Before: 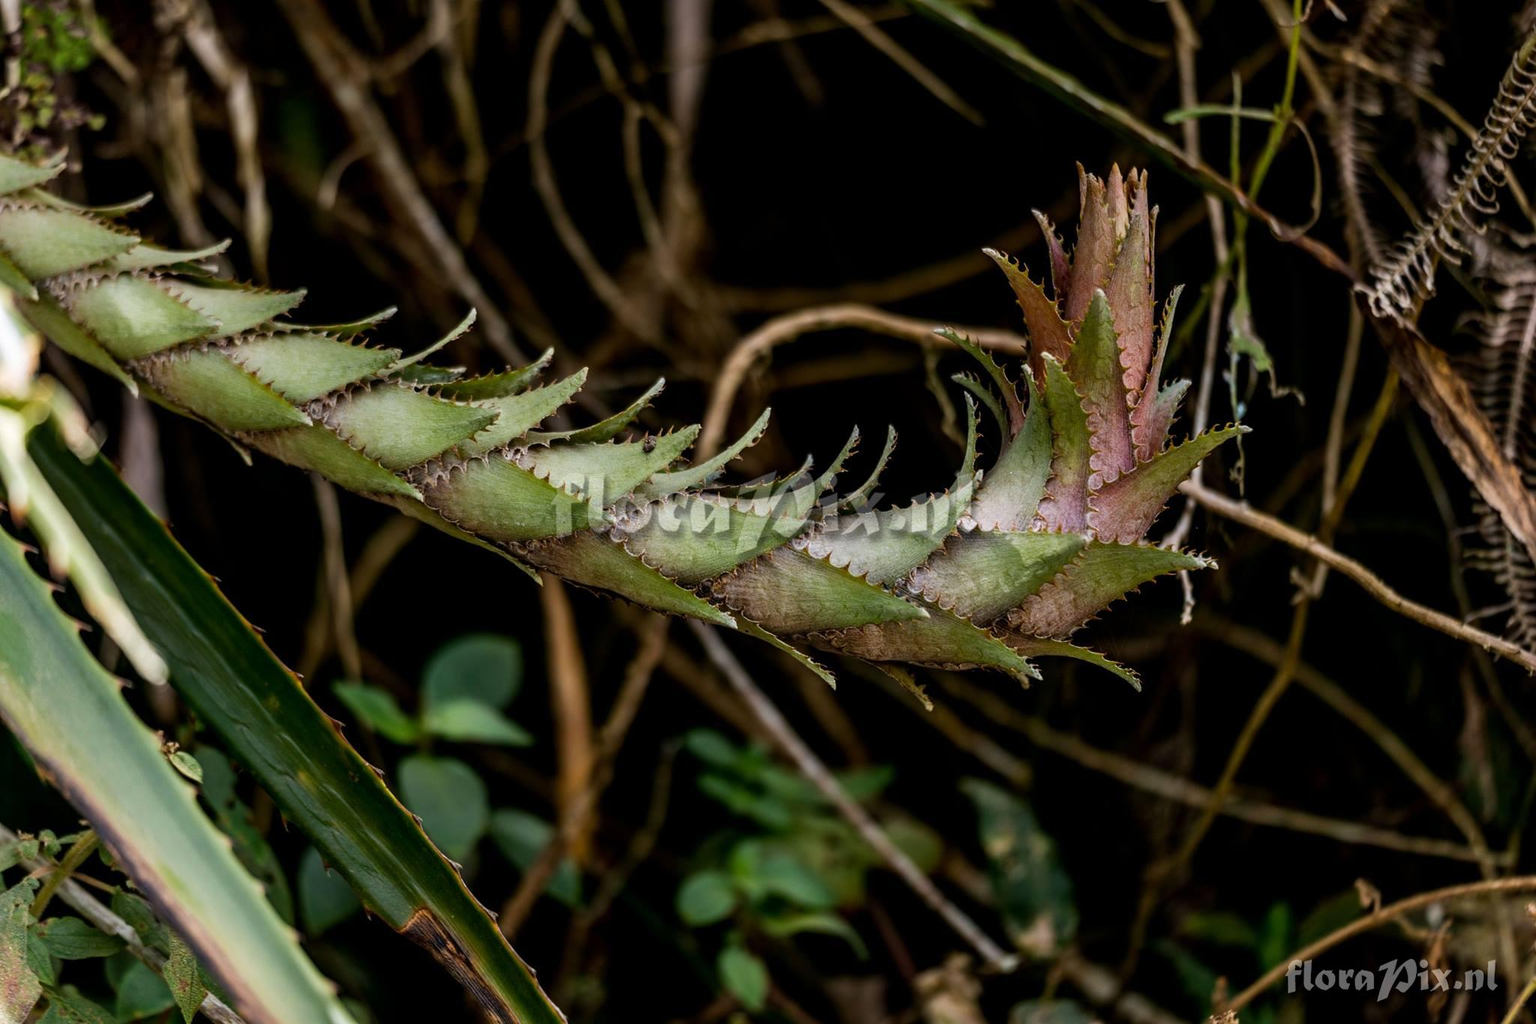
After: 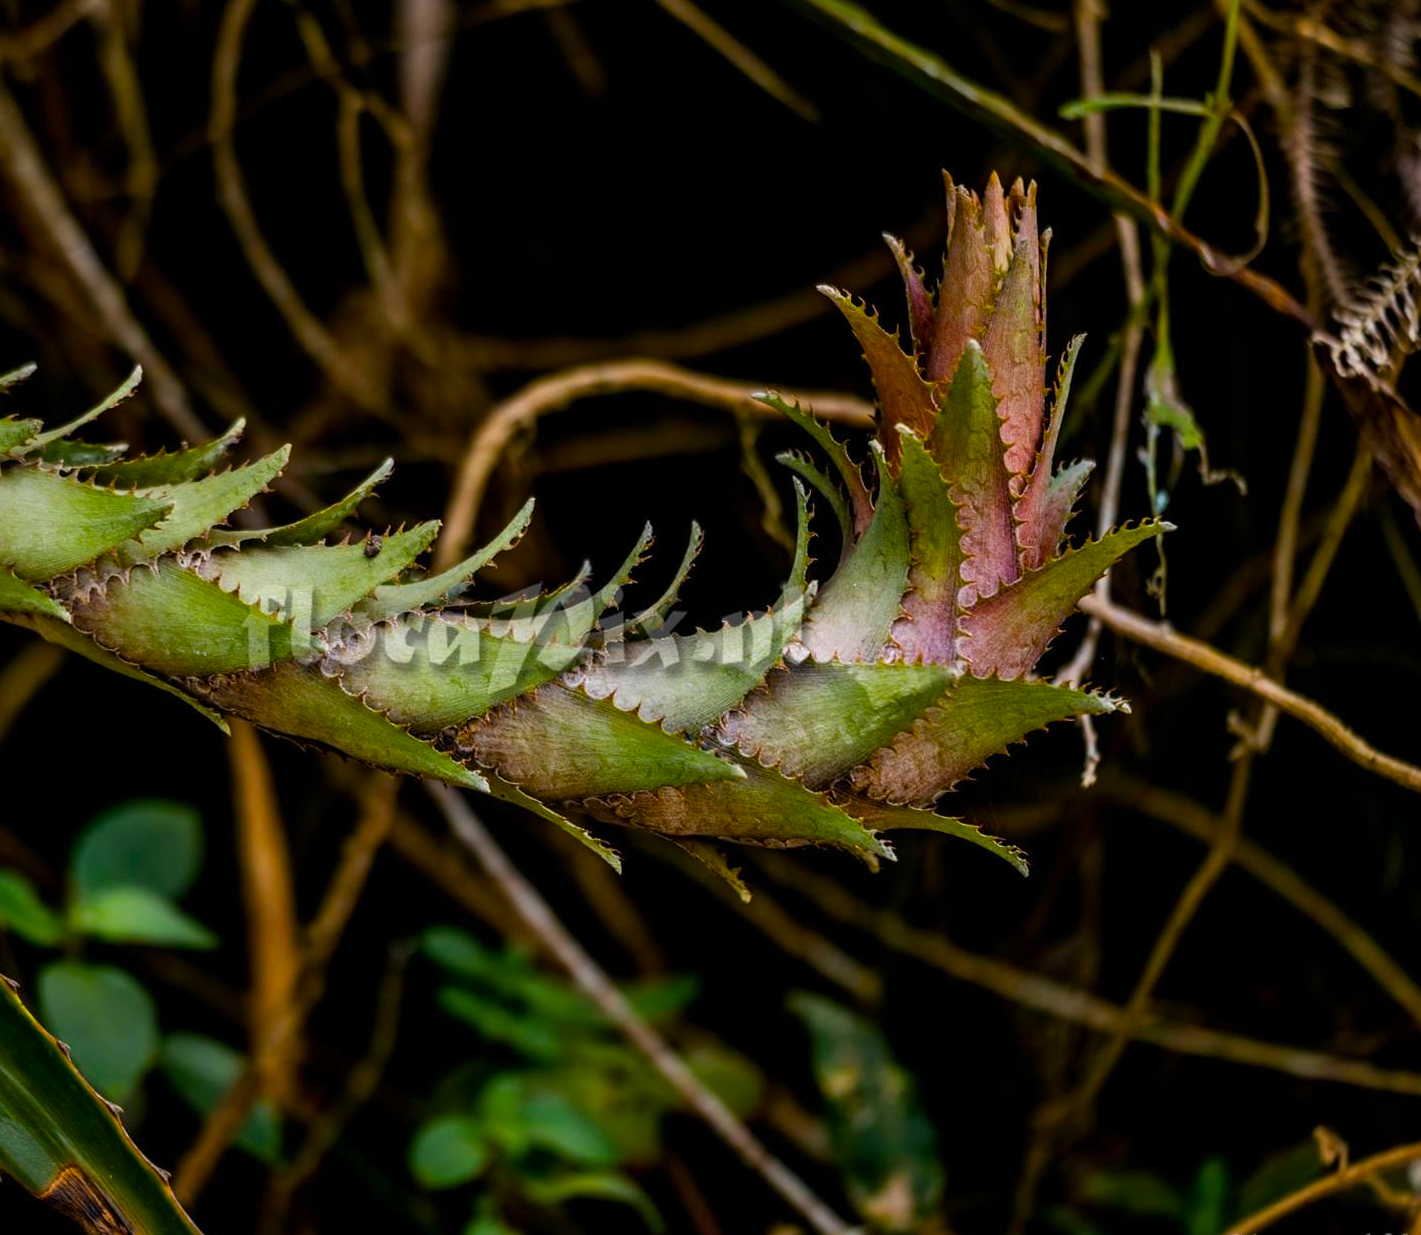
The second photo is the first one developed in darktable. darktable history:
color balance rgb: linear chroma grading › global chroma 15.322%, perceptual saturation grading › global saturation 29.637%
crop and rotate: left 24.081%, top 3.38%, right 6.515%, bottom 6.193%
levels: white 99.92%
